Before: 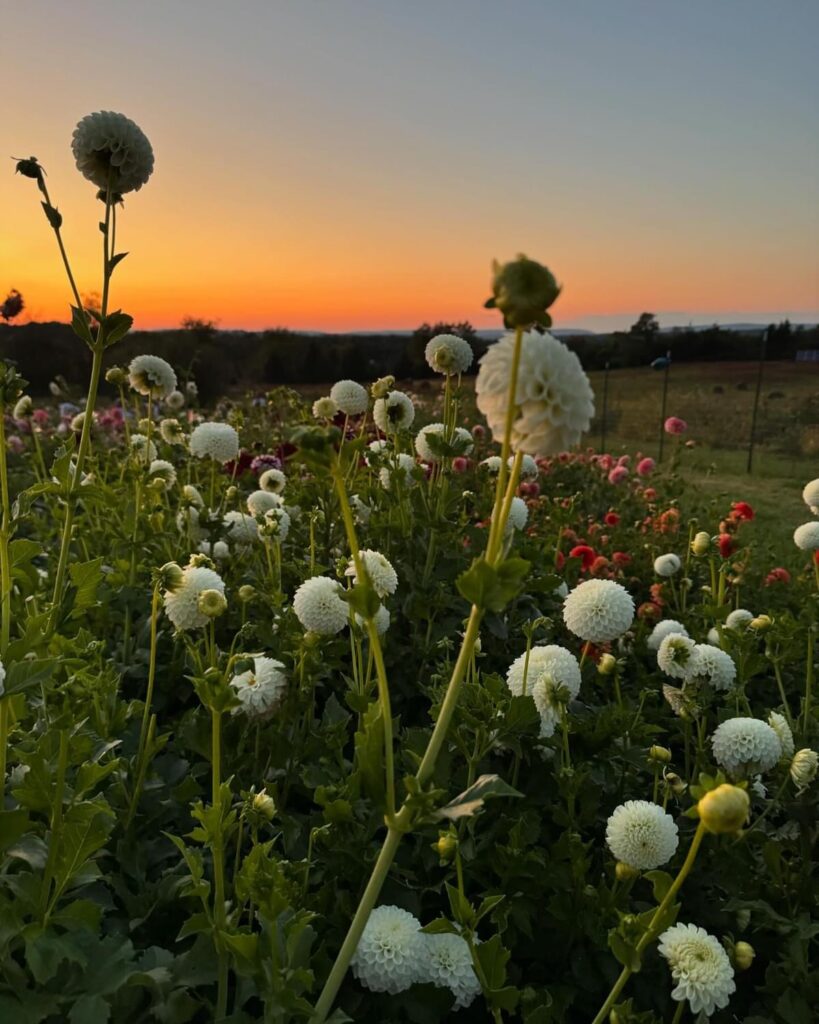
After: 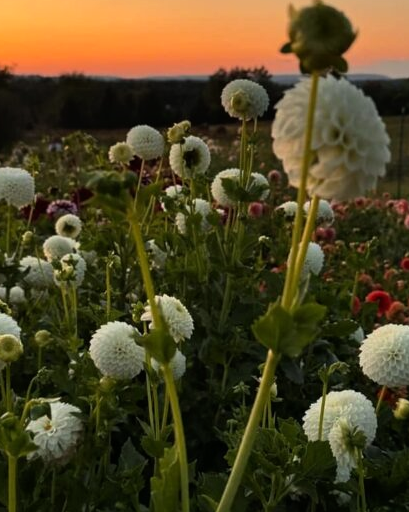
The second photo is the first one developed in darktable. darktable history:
crop: left 25%, top 25%, right 25%, bottom 25%
rgb curve: curves: ch0 [(0, 0) (0.078, 0.051) (0.929, 0.956) (1, 1)], compensate middle gray true
